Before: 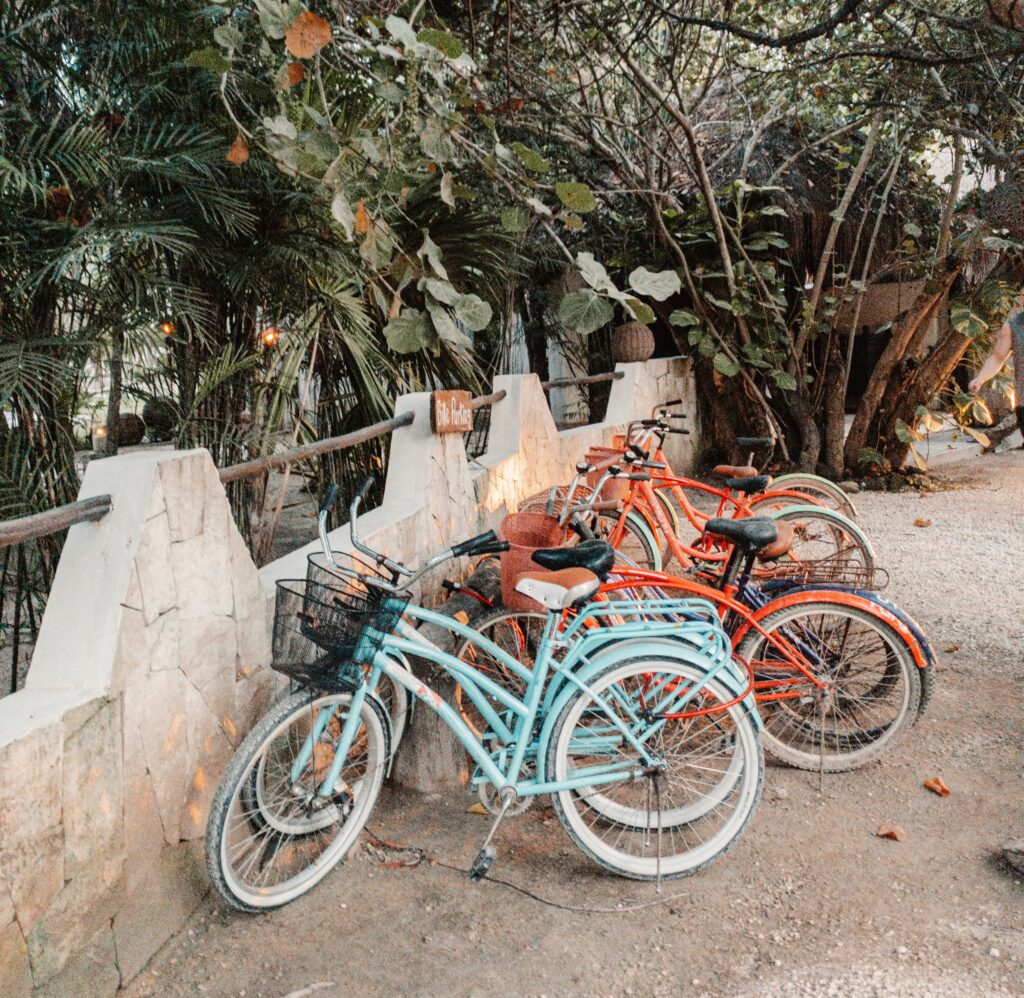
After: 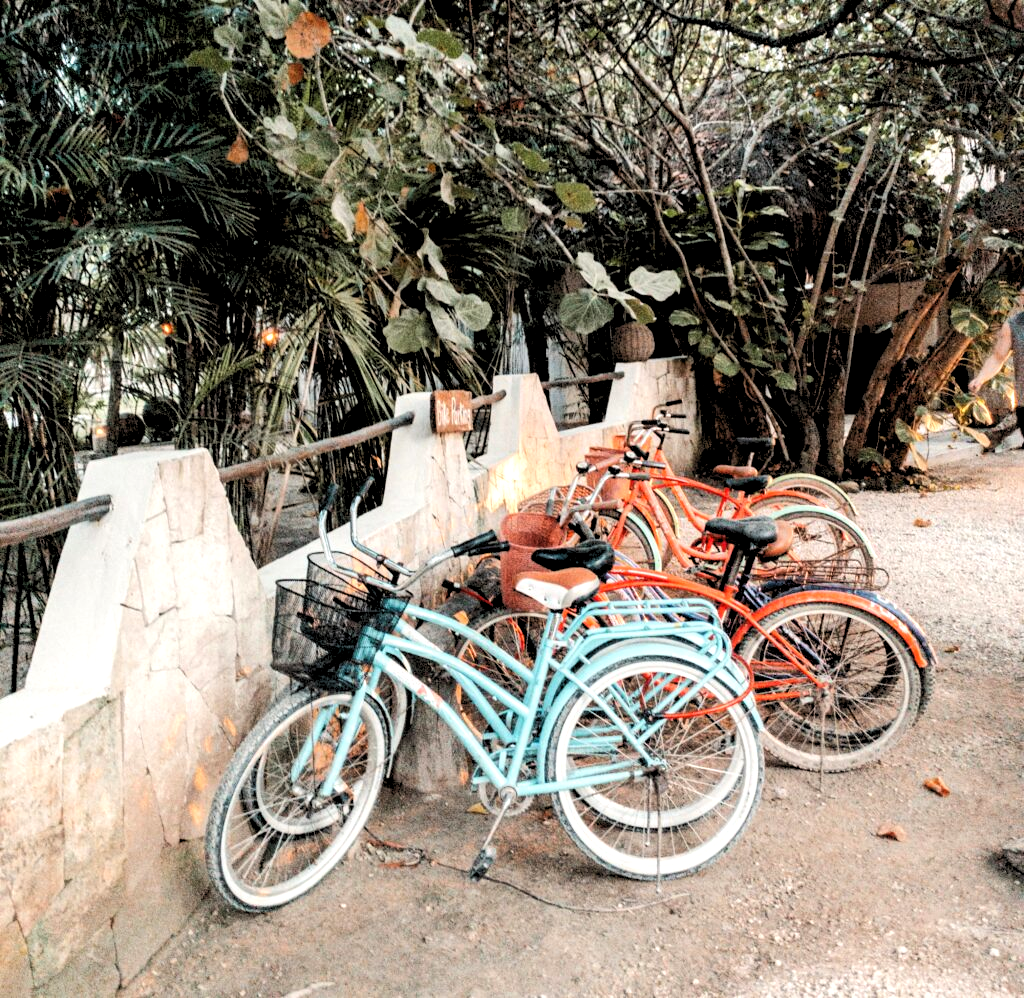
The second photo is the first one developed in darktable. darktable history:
tone equalizer: -8 EV -0.417 EV, -7 EV -0.389 EV, -6 EV -0.333 EV, -5 EV -0.222 EV, -3 EV 0.222 EV, -2 EV 0.333 EV, -1 EV 0.389 EV, +0 EV 0.417 EV, edges refinement/feathering 500, mask exposure compensation -1.57 EV, preserve details no
rgb levels: levels [[0.013, 0.434, 0.89], [0, 0.5, 1], [0, 0.5, 1]]
